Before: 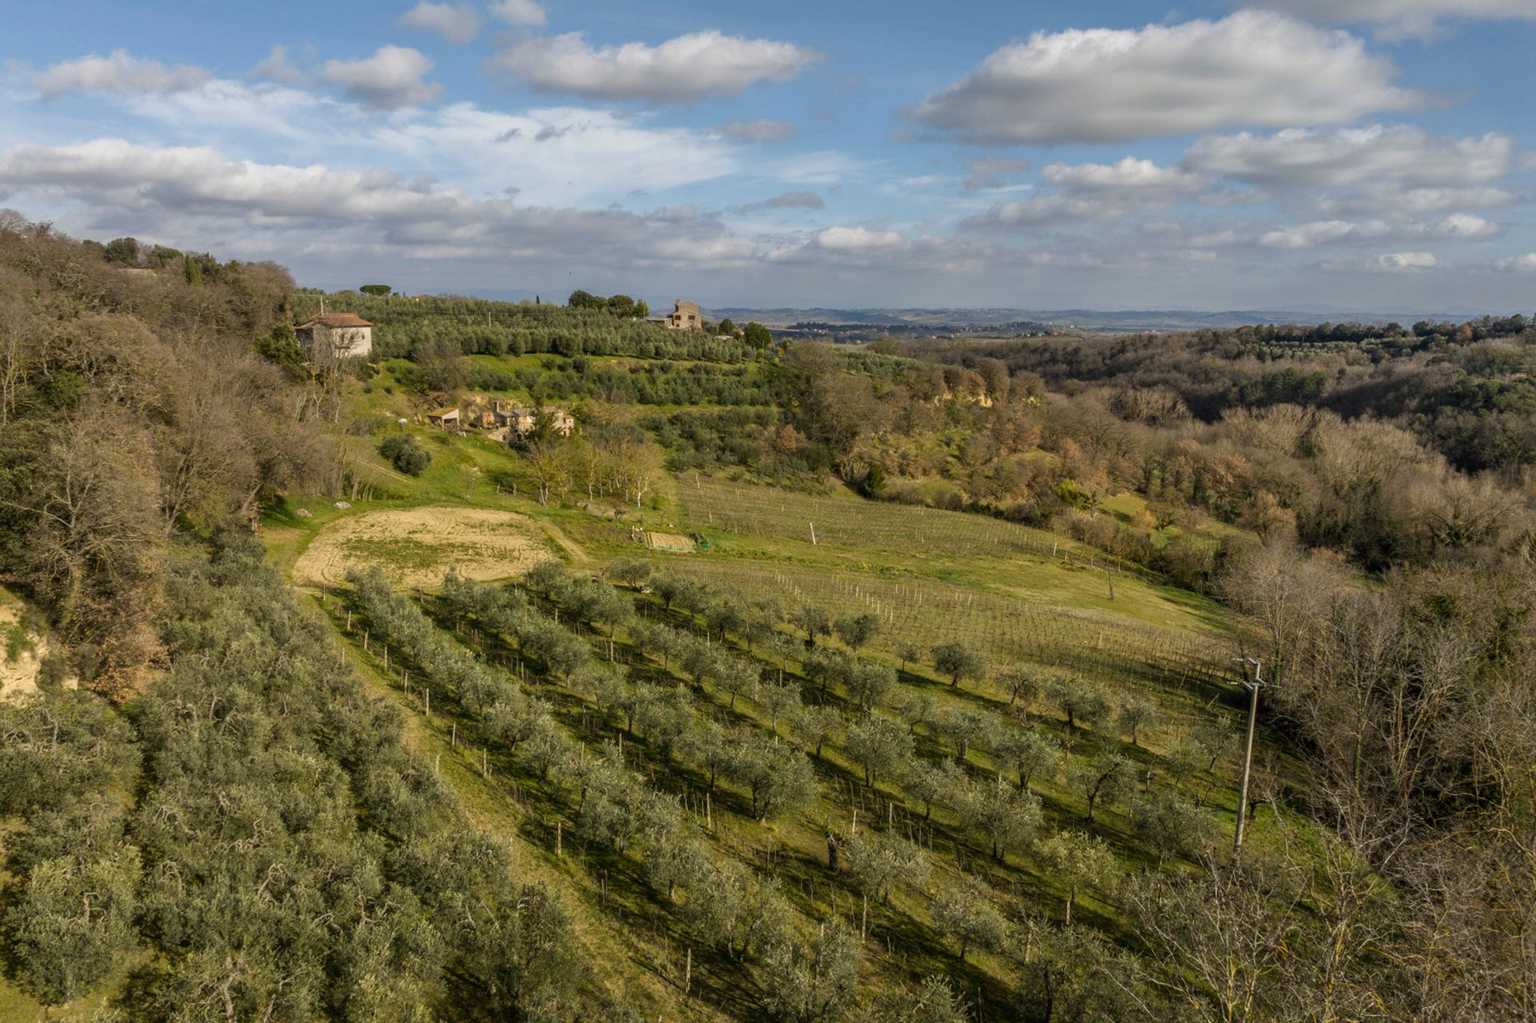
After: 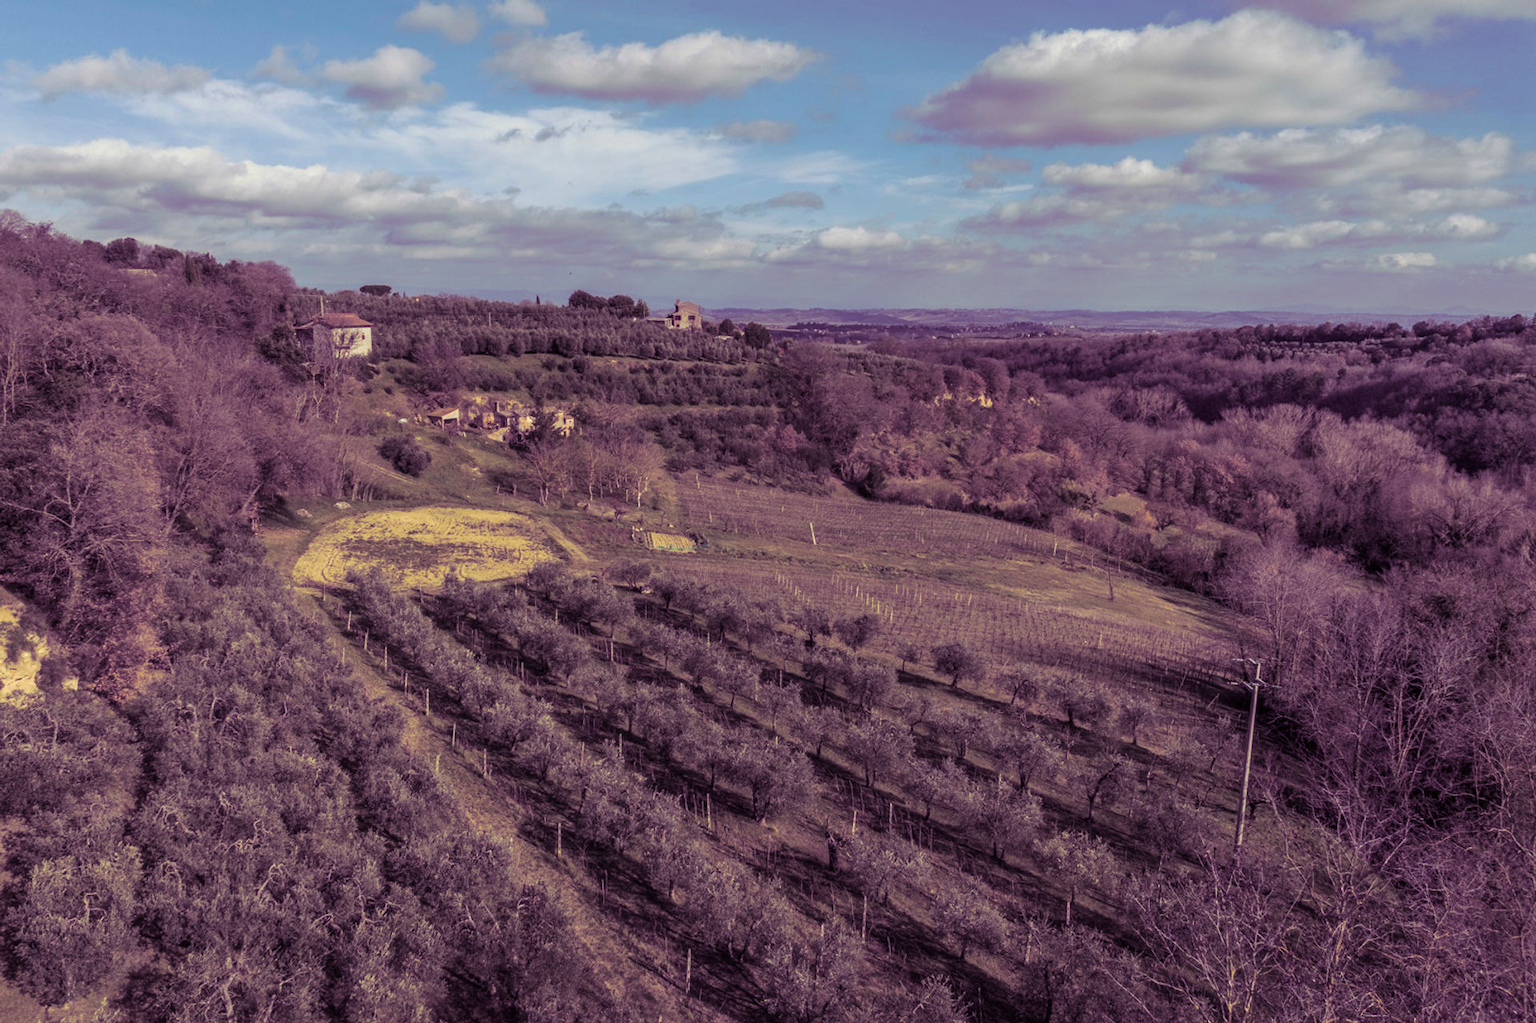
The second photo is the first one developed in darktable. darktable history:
split-toning: shadows › hue 277.2°, shadows › saturation 0.74
shadows and highlights: radius 125.46, shadows 21.19, highlights -21.19, low approximation 0.01
